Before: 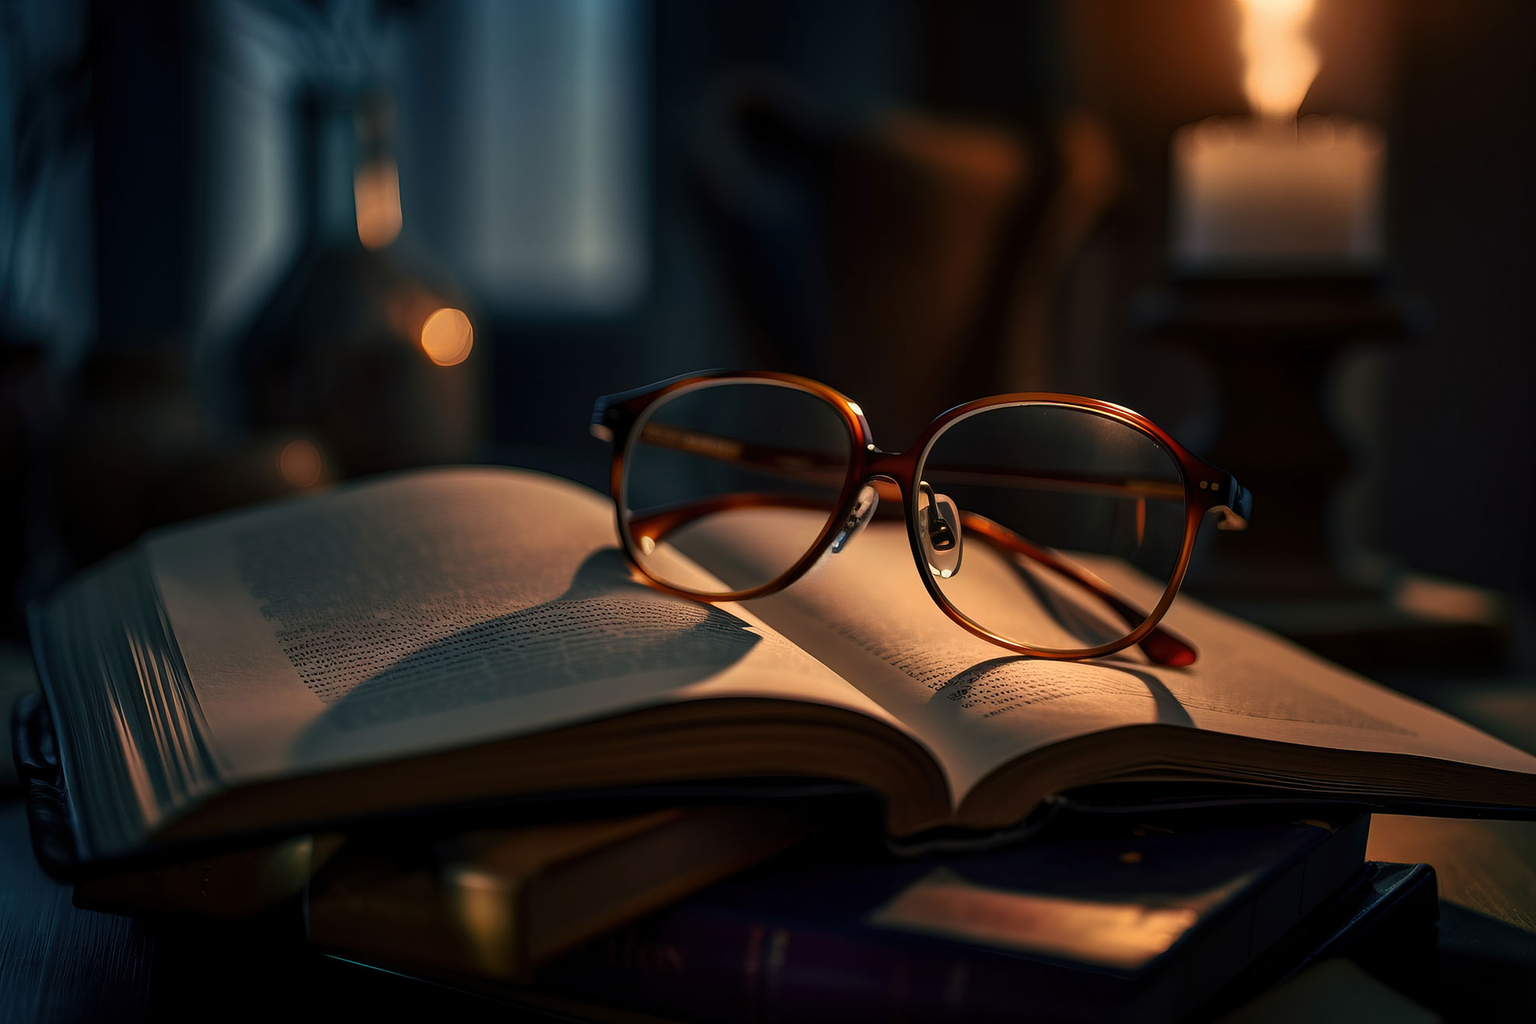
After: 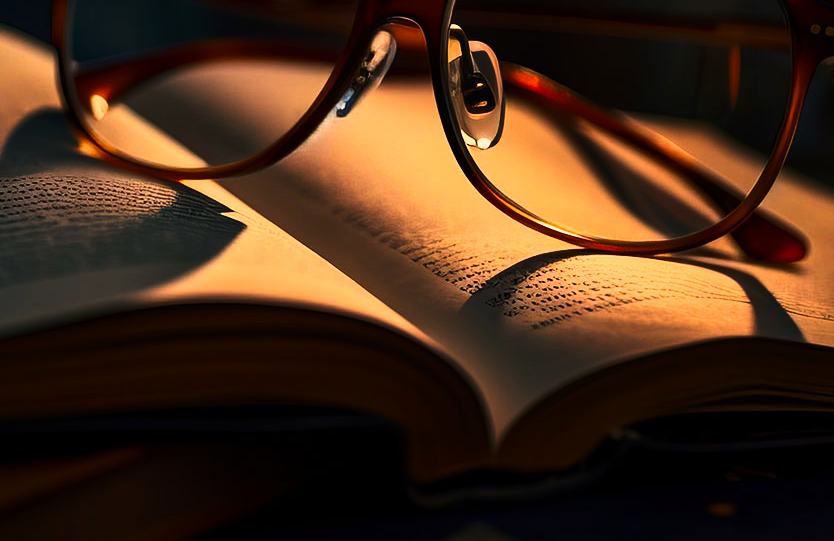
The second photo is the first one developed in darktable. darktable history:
contrast brightness saturation: contrast 0.08, saturation 0.02
tone curve: curves: ch0 [(0, 0) (0.288, 0.201) (0.683, 0.793) (1, 1)], color space Lab, linked channels, preserve colors none
color correction: saturation 1.32
crop: left 37.221%, top 45.169%, right 20.63%, bottom 13.777%
